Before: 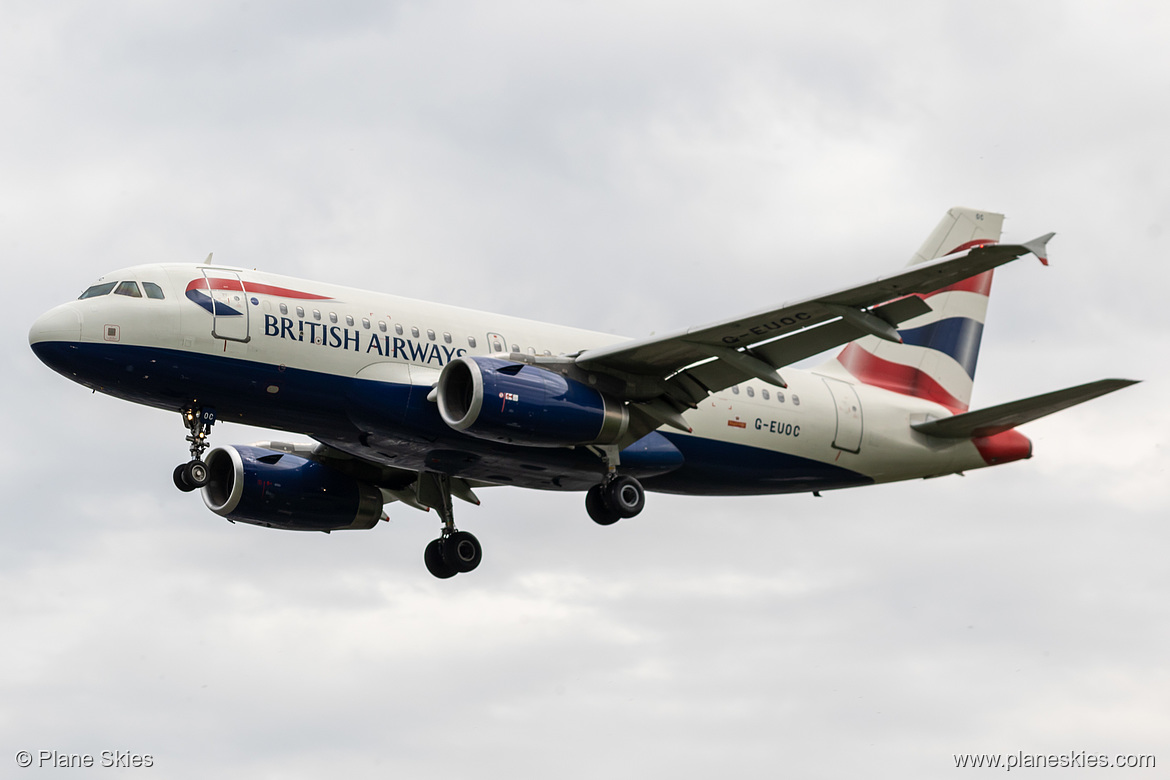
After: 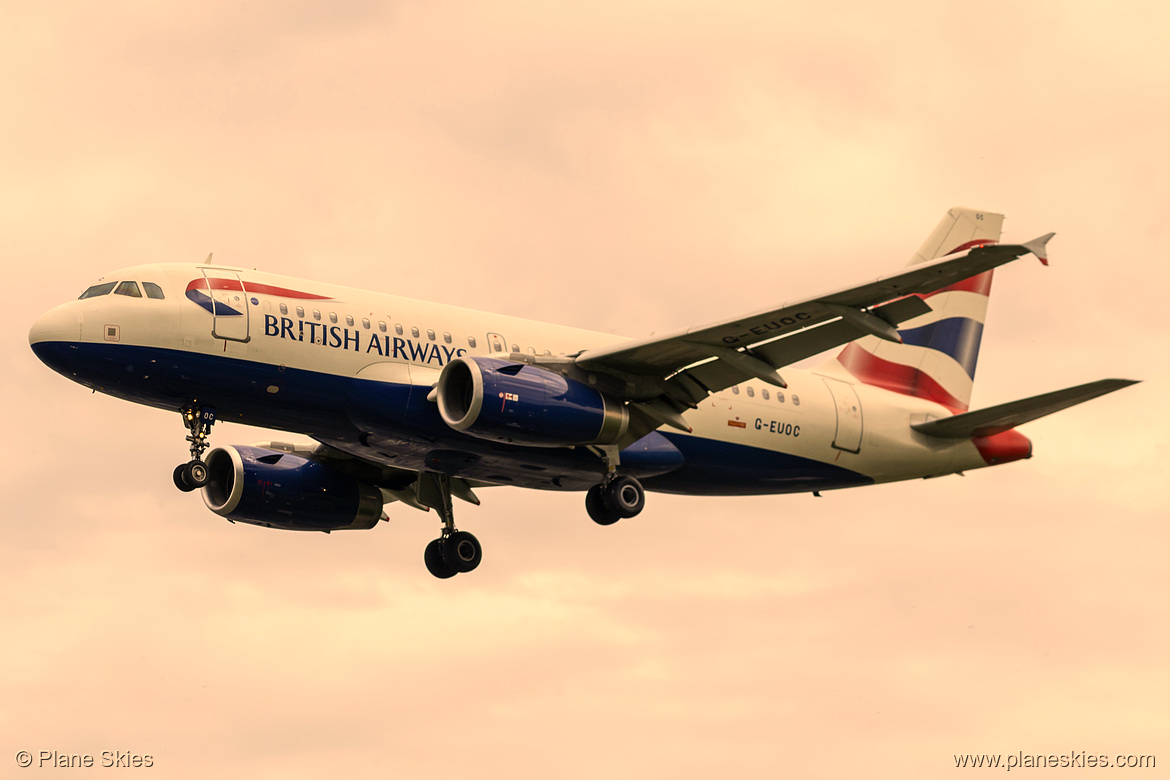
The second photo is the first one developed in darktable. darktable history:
color correction: highlights a* 14.93, highlights b* 31.04
